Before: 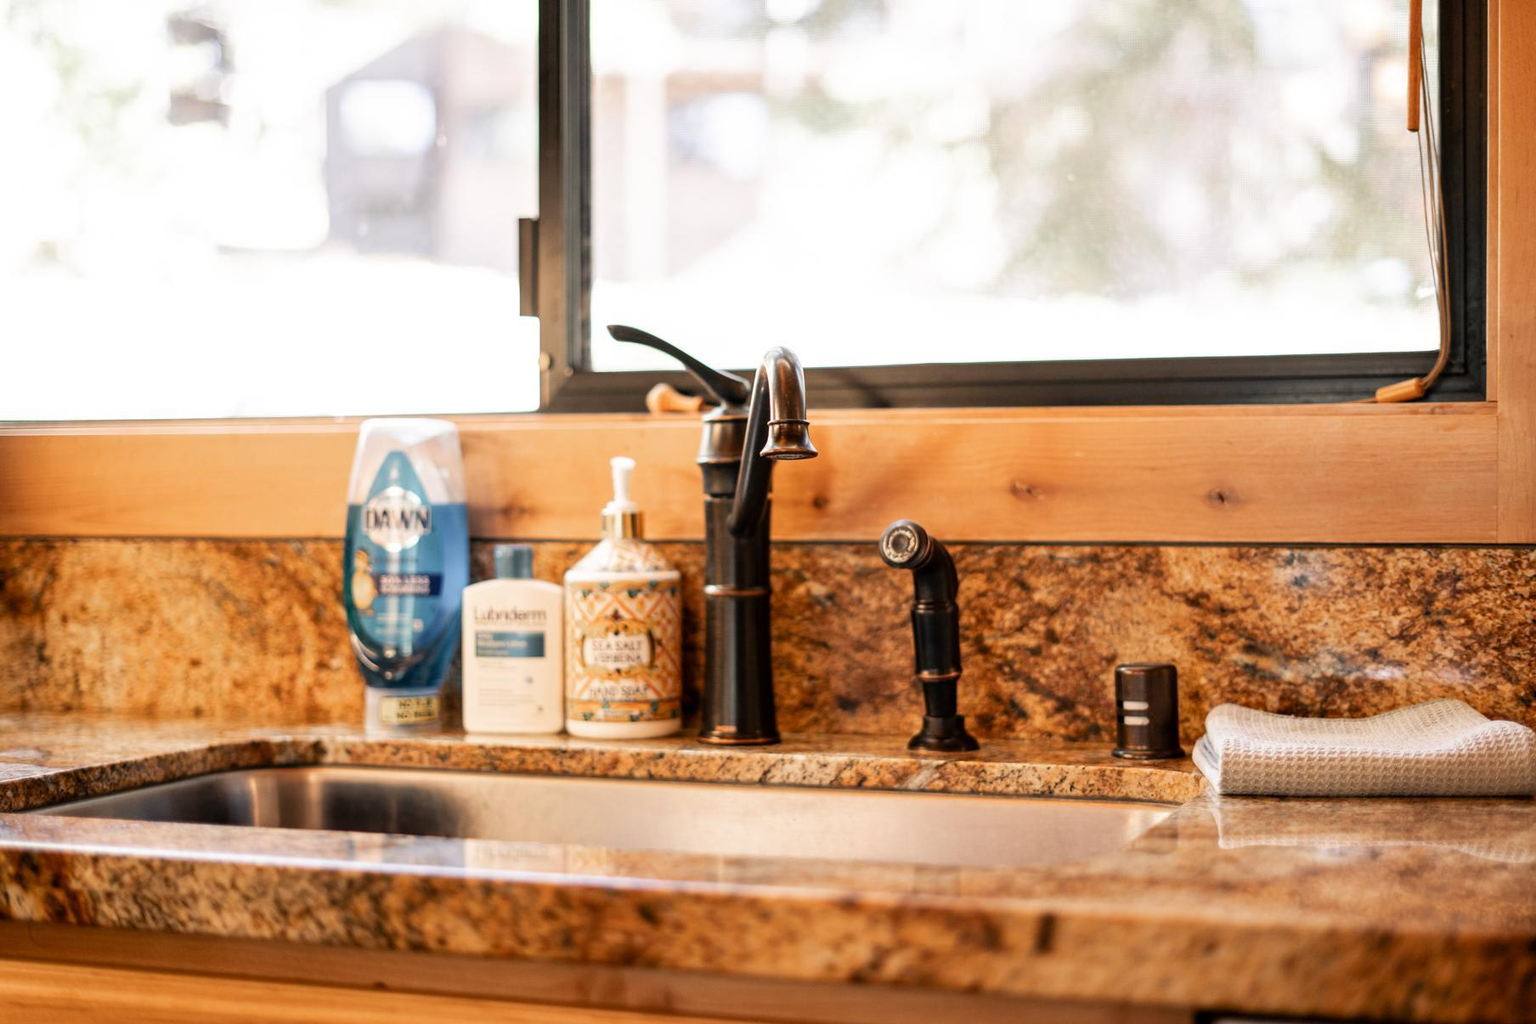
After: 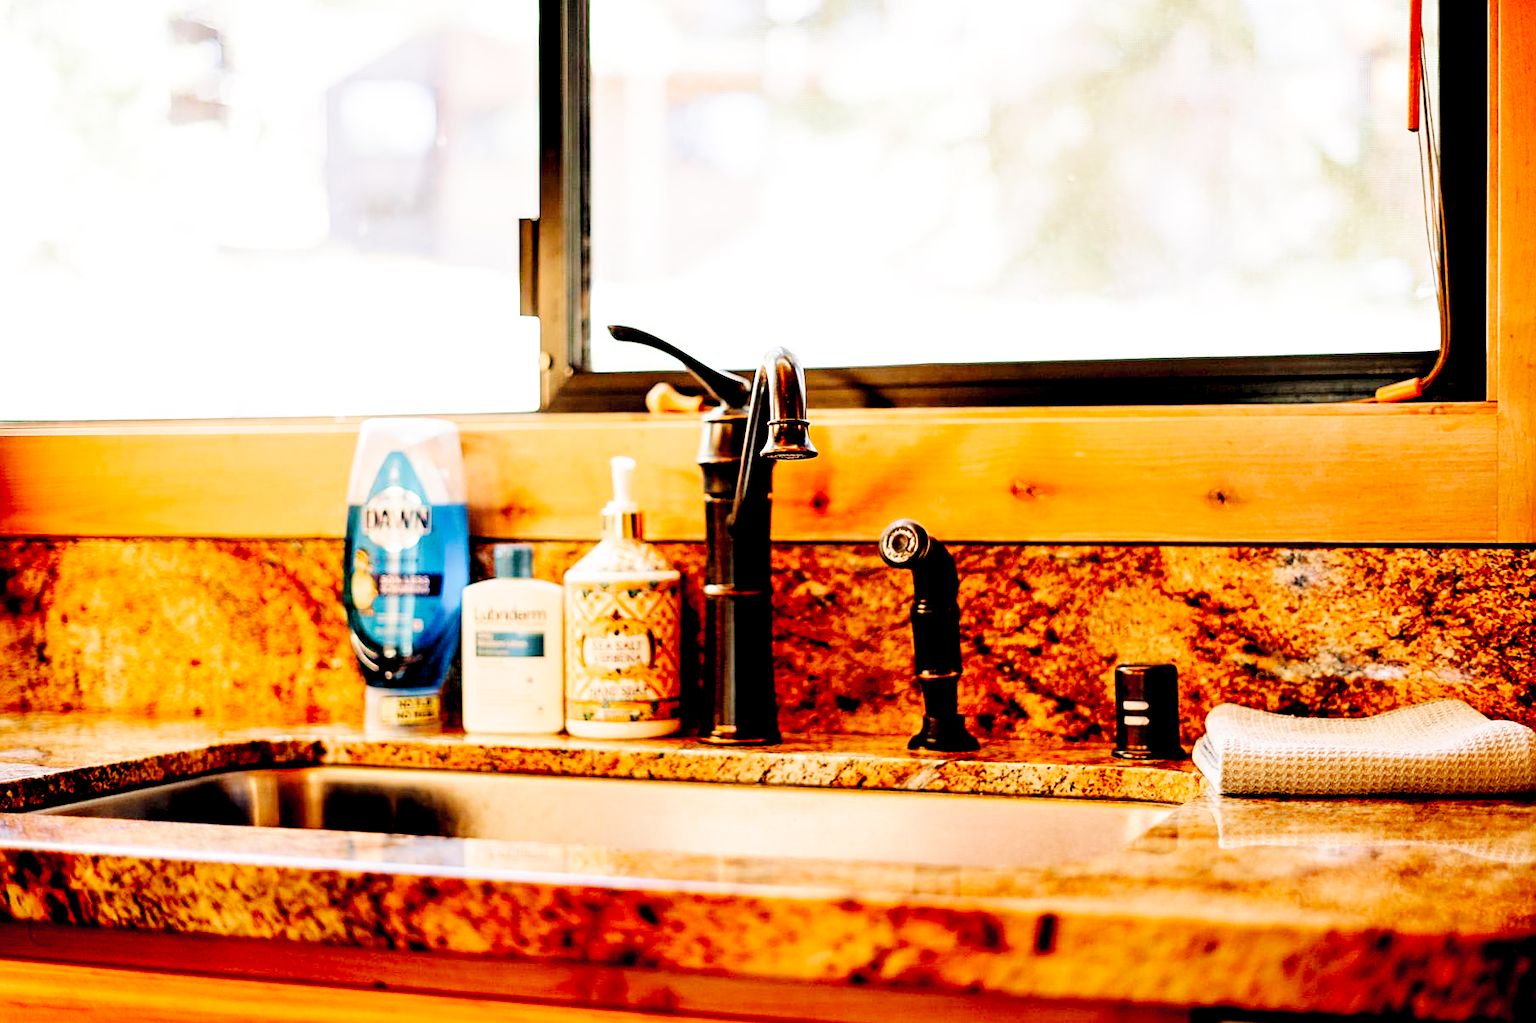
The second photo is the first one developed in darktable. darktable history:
exposure: black level correction 0.047, exposure 0.013 EV, compensate highlight preservation false
sharpen: on, module defaults
base curve: curves: ch0 [(0, 0) (0.036, 0.025) (0.121, 0.166) (0.206, 0.329) (0.605, 0.79) (1, 1)], preserve colors none
velvia: on, module defaults
contrast brightness saturation: brightness 0.09, saturation 0.19
